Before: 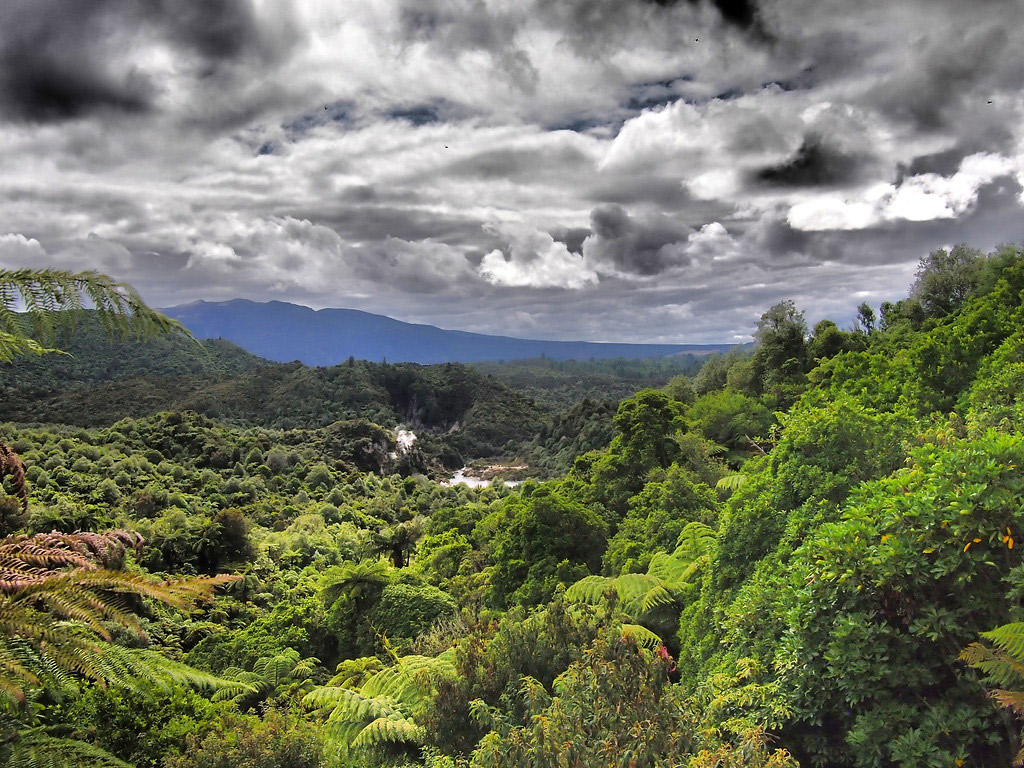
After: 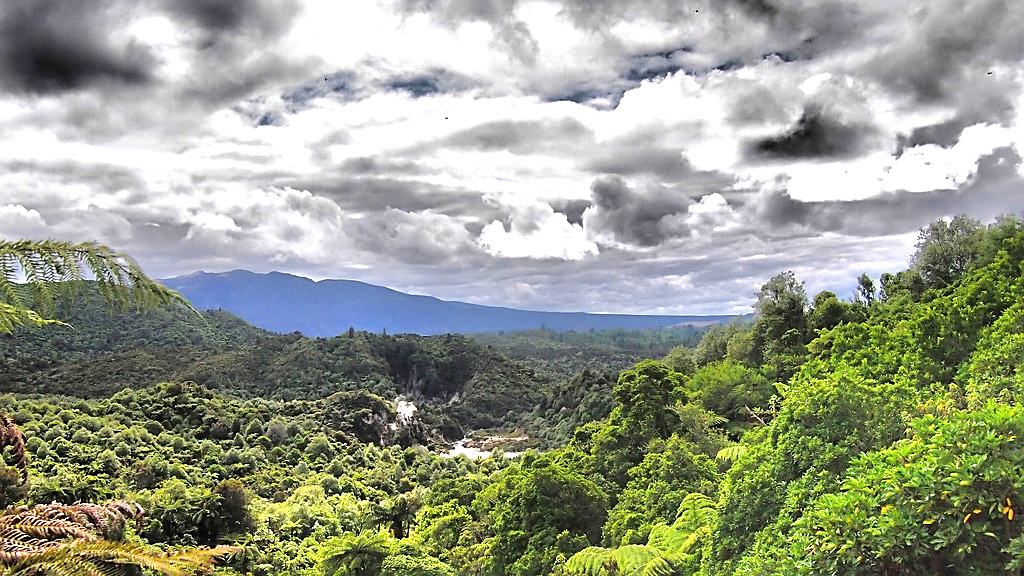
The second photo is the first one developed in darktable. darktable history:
exposure: exposure 0.77 EV, compensate highlight preservation false
crop: top 3.857%, bottom 21.132%
sharpen: on, module defaults
